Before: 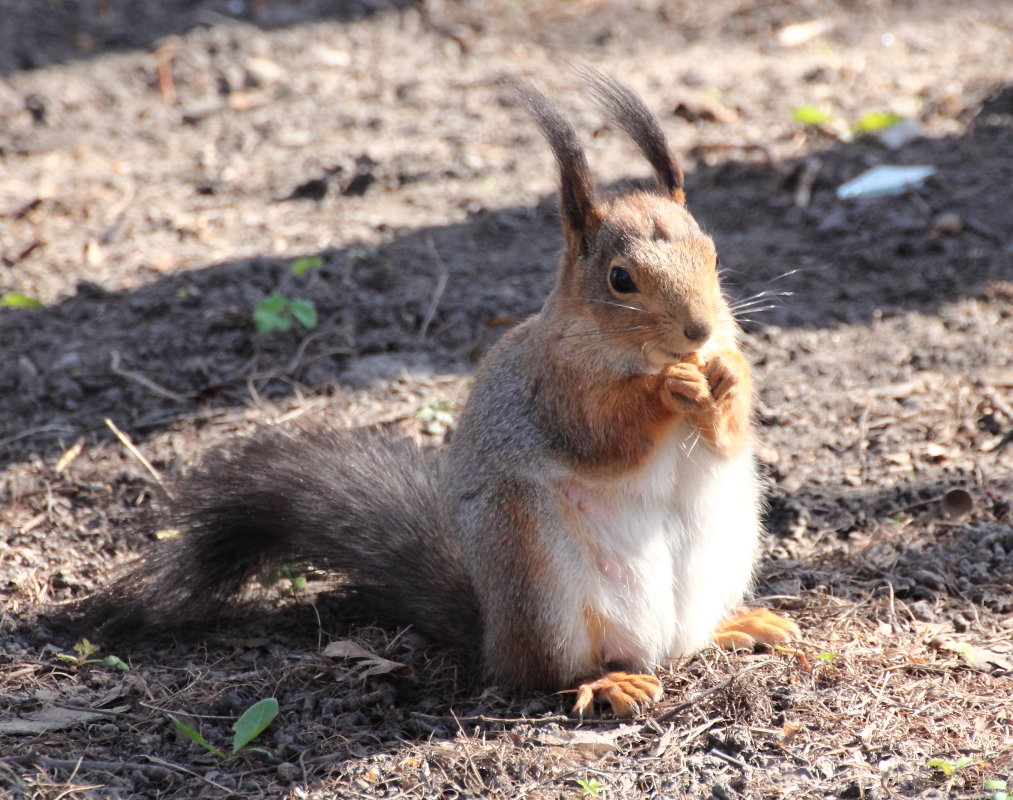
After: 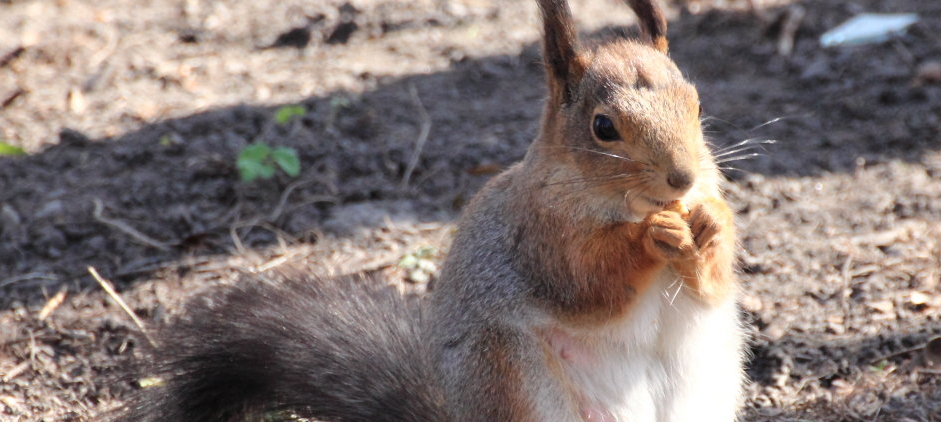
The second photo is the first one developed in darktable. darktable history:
crop: left 1.774%, top 19.003%, right 5.278%, bottom 28.244%
